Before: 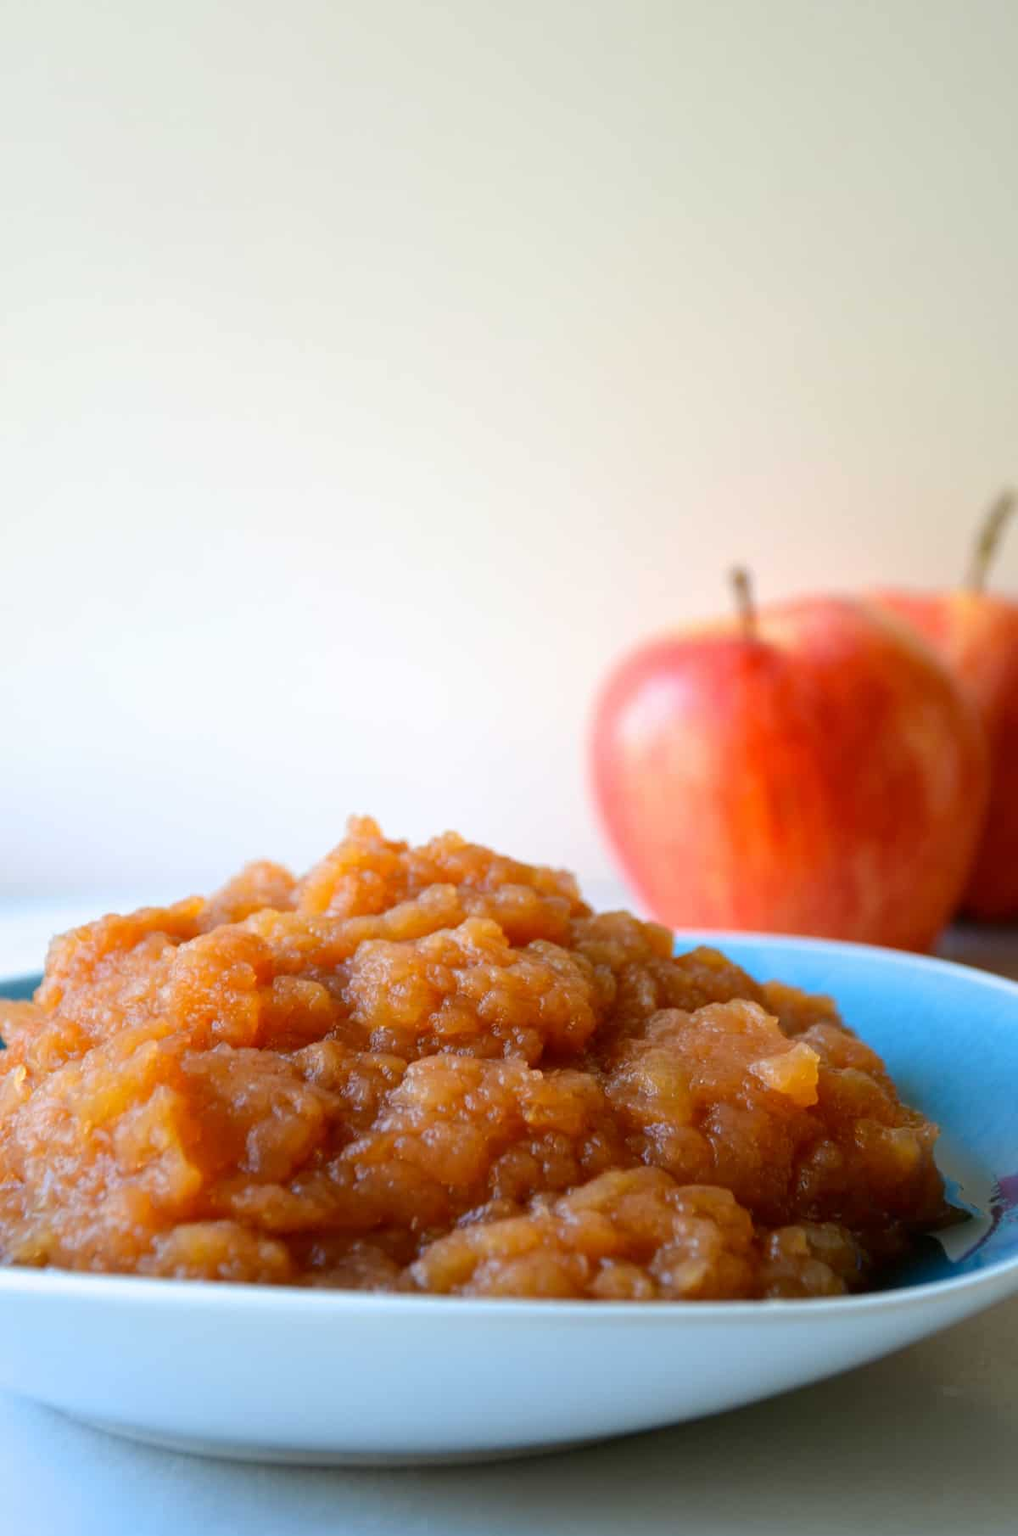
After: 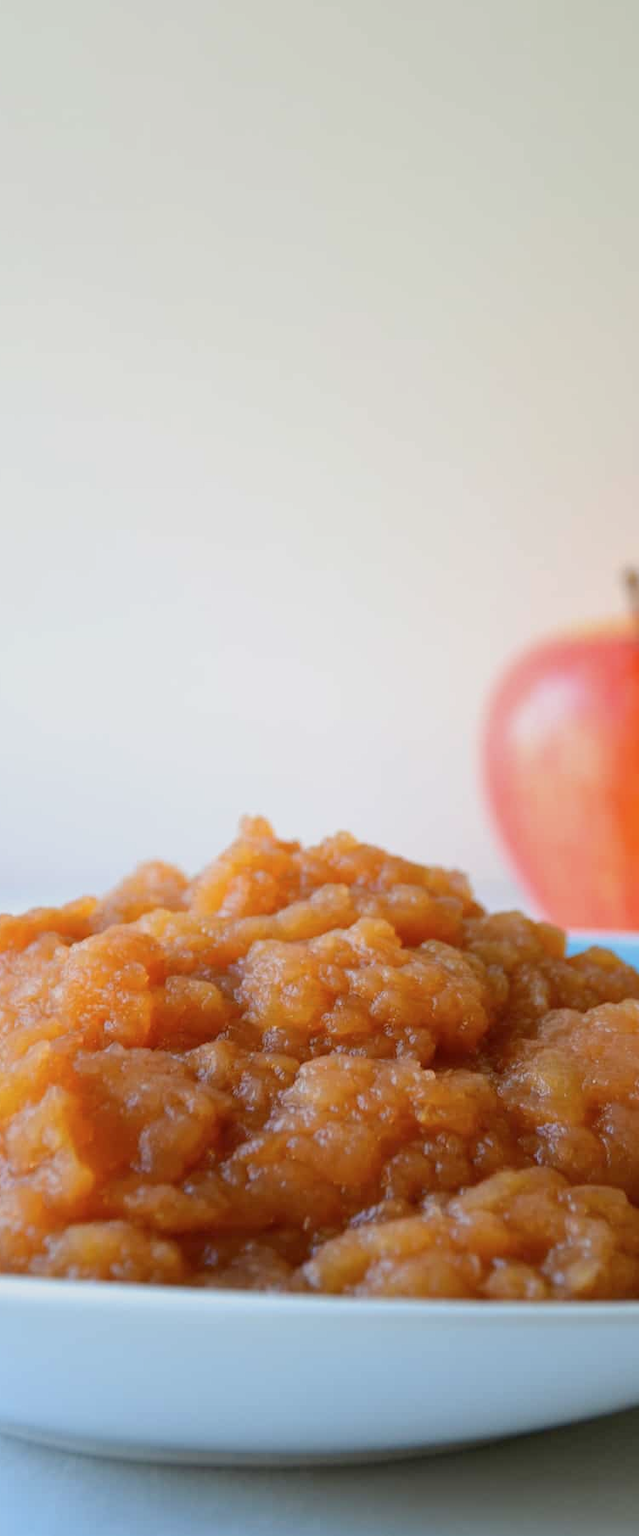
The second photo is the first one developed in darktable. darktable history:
color balance: contrast -15%
crop: left 10.644%, right 26.528%
